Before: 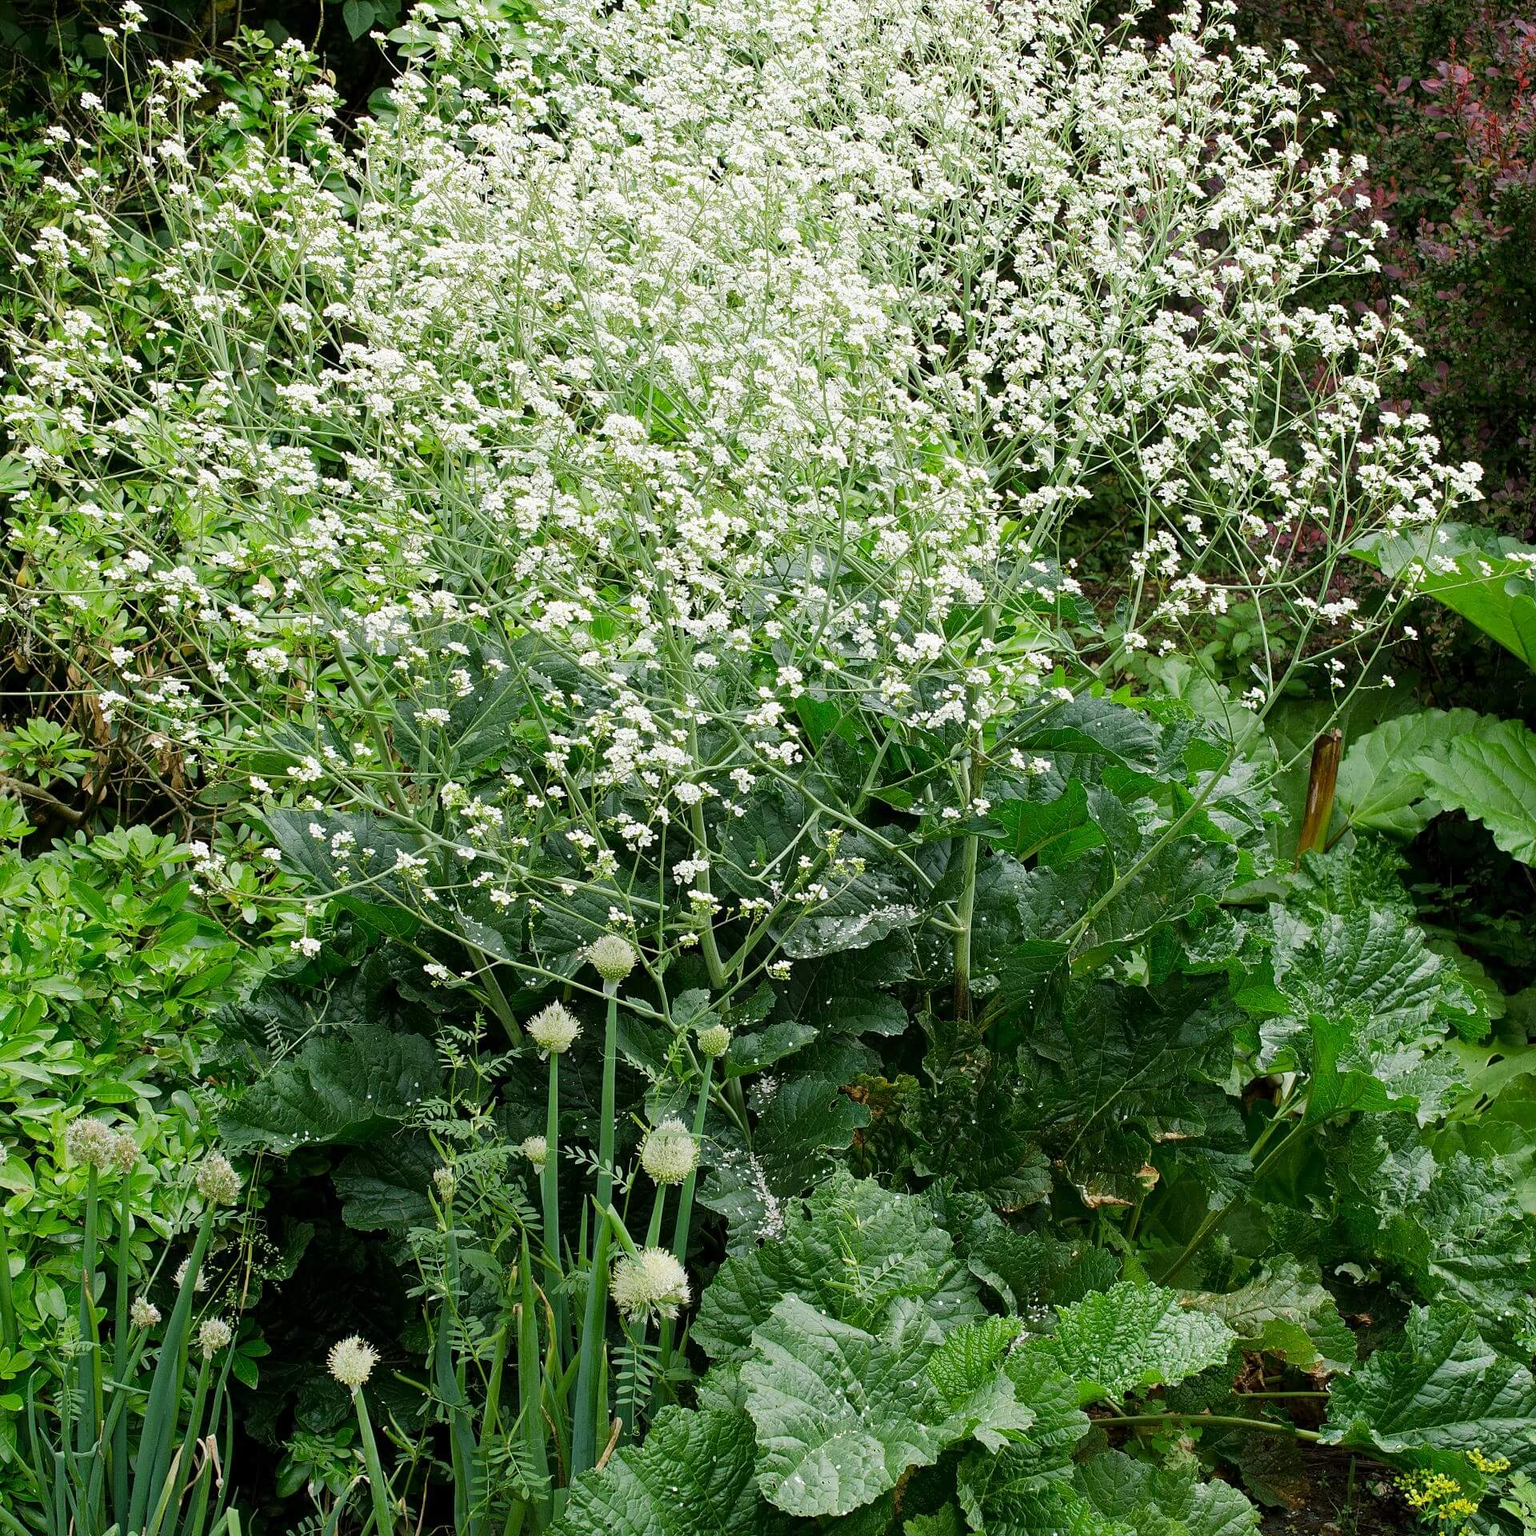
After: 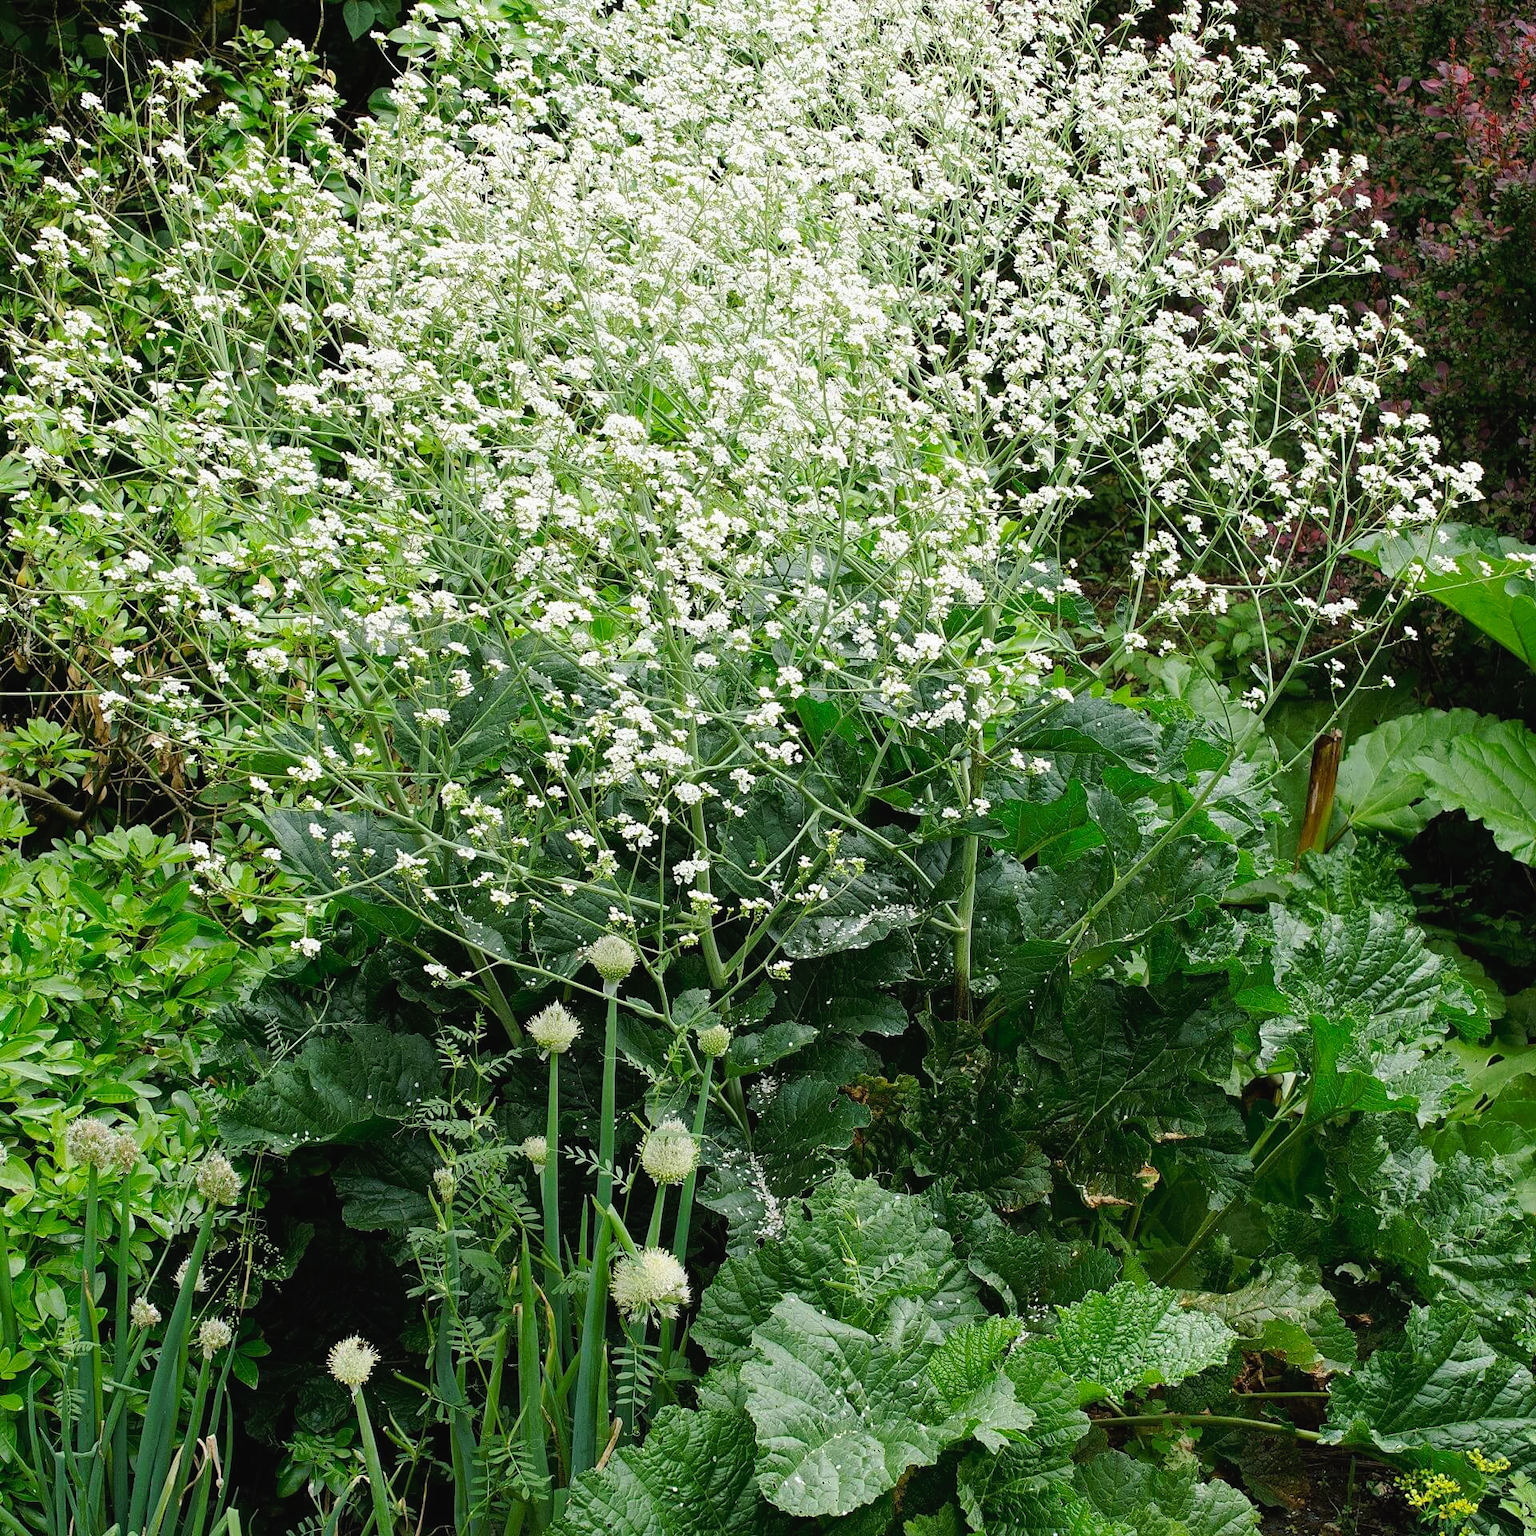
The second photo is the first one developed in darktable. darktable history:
tone curve: curves: ch0 [(0, 0.021) (0.059, 0.053) (0.197, 0.191) (0.32, 0.311) (0.495, 0.505) (0.725, 0.731) (0.89, 0.919) (1, 1)]; ch1 [(0, 0) (0.094, 0.081) (0.285, 0.299) (0.401, 0.424) (0.453, 0.439) (0.495, 0.496) (0.54, 0.55) (0.615, 0.637) (0.657, 0.683) (1, 1)]; ch2 [(0, 0) (0.257, 0.217) (0.43, 0.421) (0.498, 0.507) (0.547, 0.539) (0.595, 0.56) (0.644, 0.599) (1, 1)], preserve colors none
exposure: black level correction 0, exposure 0 EV, compensate exposure bias true, compensate highlight preservation false
